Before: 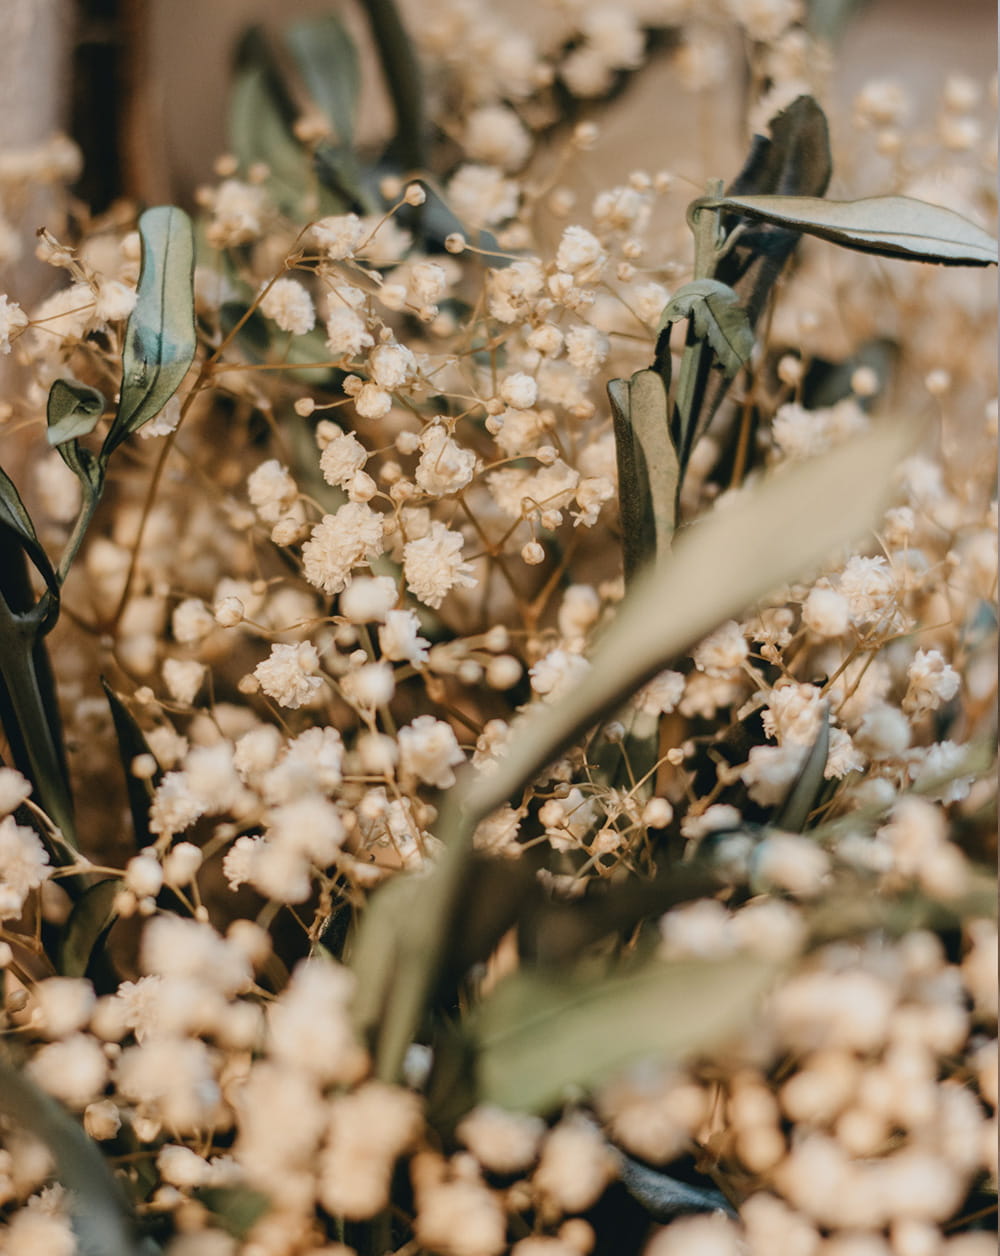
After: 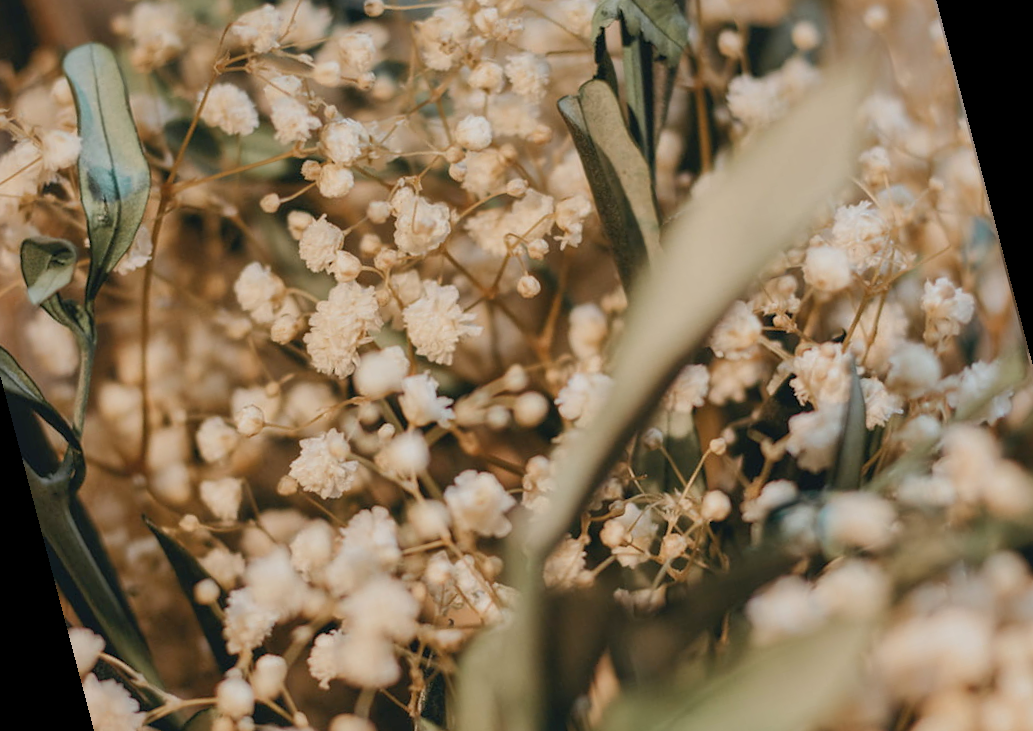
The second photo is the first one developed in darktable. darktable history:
shadows and highlights: on, module defaults
rotate and perspective: rotation -14.8°, crop left 0.1, crop right 0.903, crop top 0.25, crop bottom 0.748
